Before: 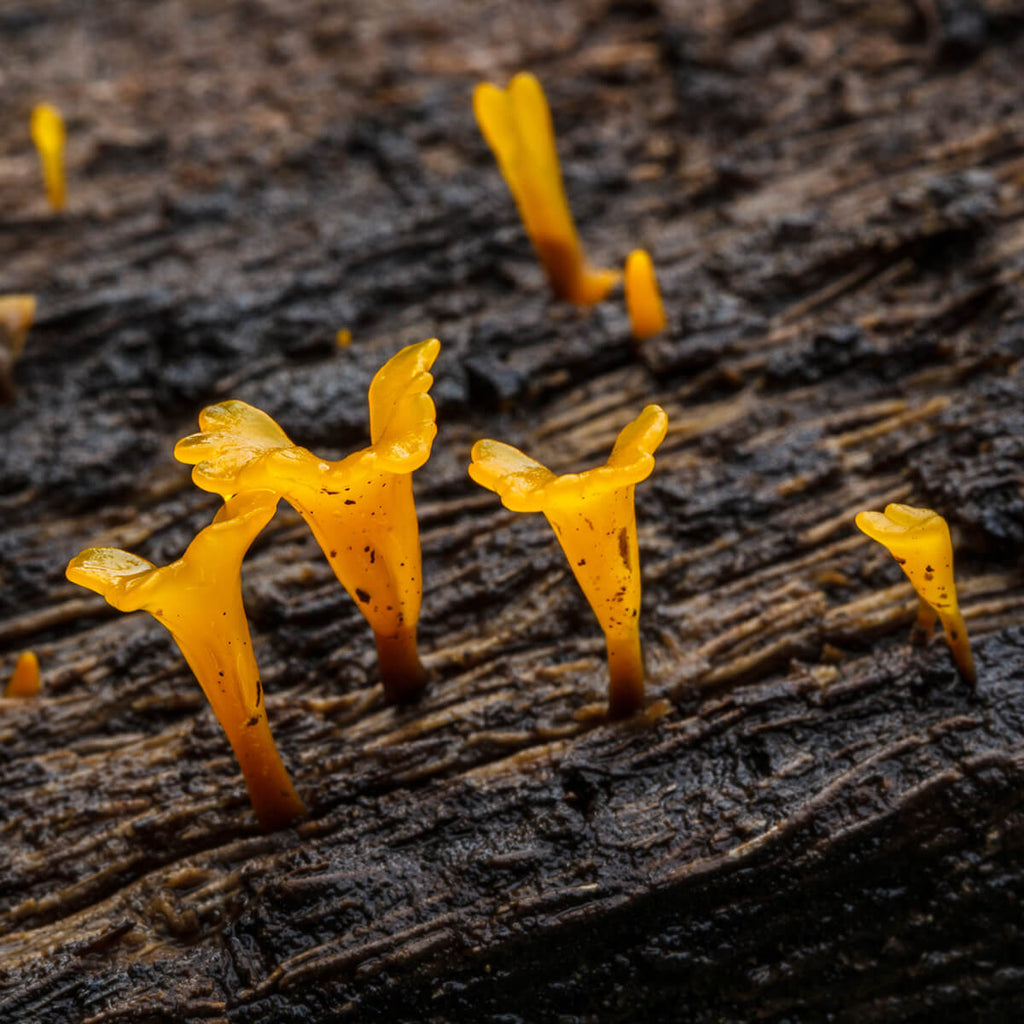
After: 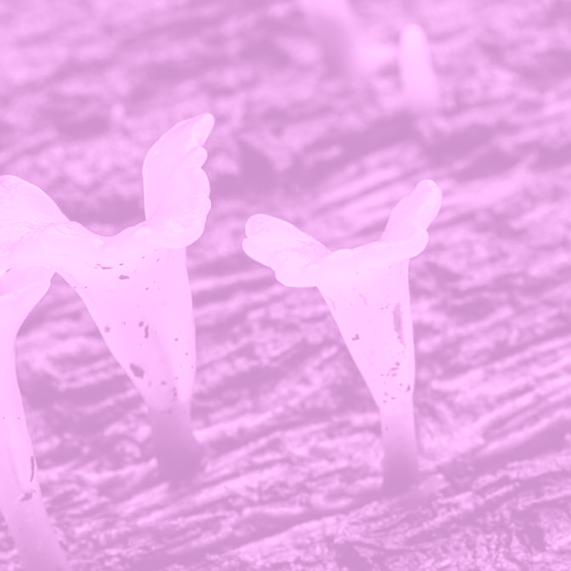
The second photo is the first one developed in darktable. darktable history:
crop and rotate: left 22.13%, top 22.054%, right 22.026%, bottom 22.102%
exposure: compensate highlight preservation false
sharpen: amount 0.2
colorize: hue 331.2°, saturation 75%, source mix 30.28%, lightness 70.52%, version 1
